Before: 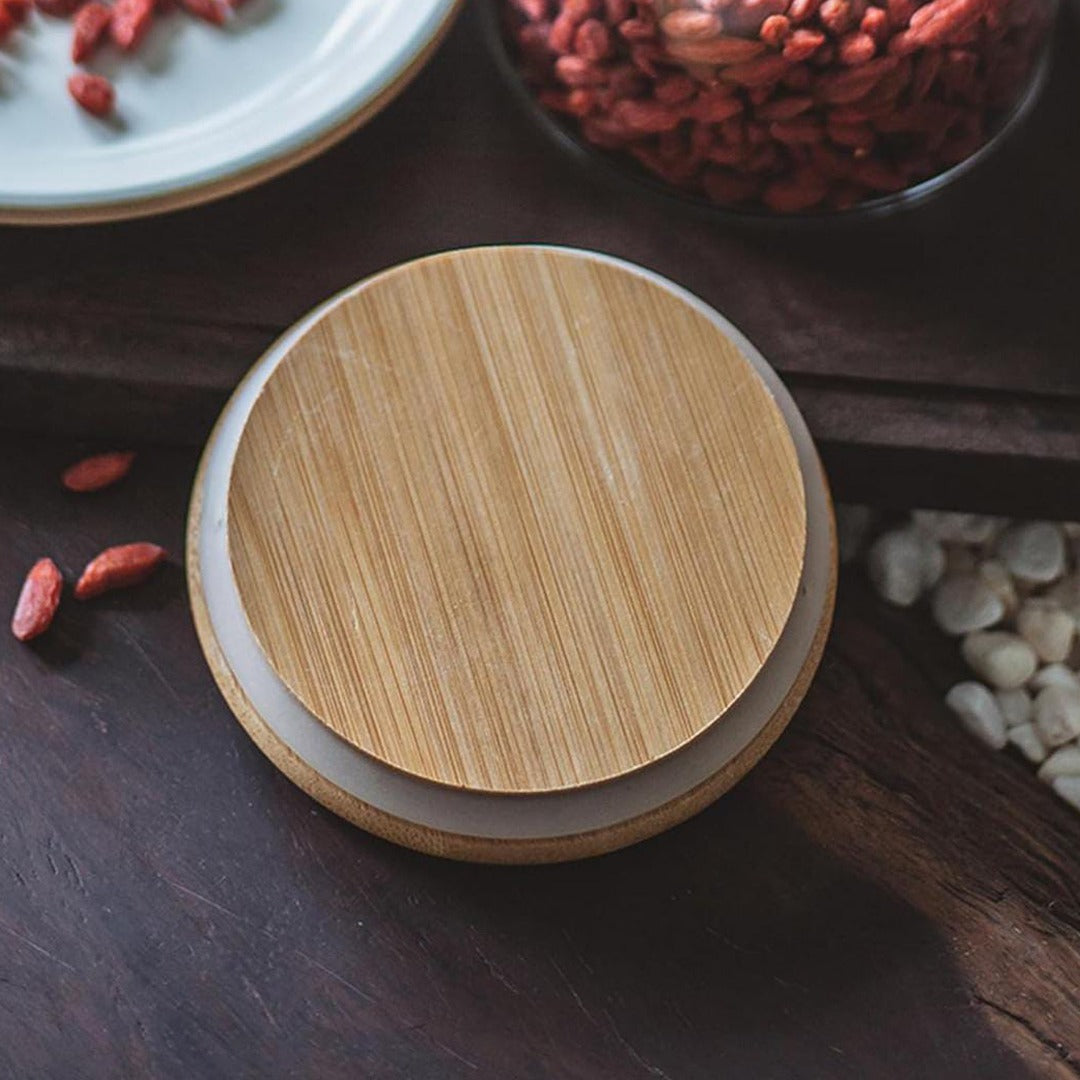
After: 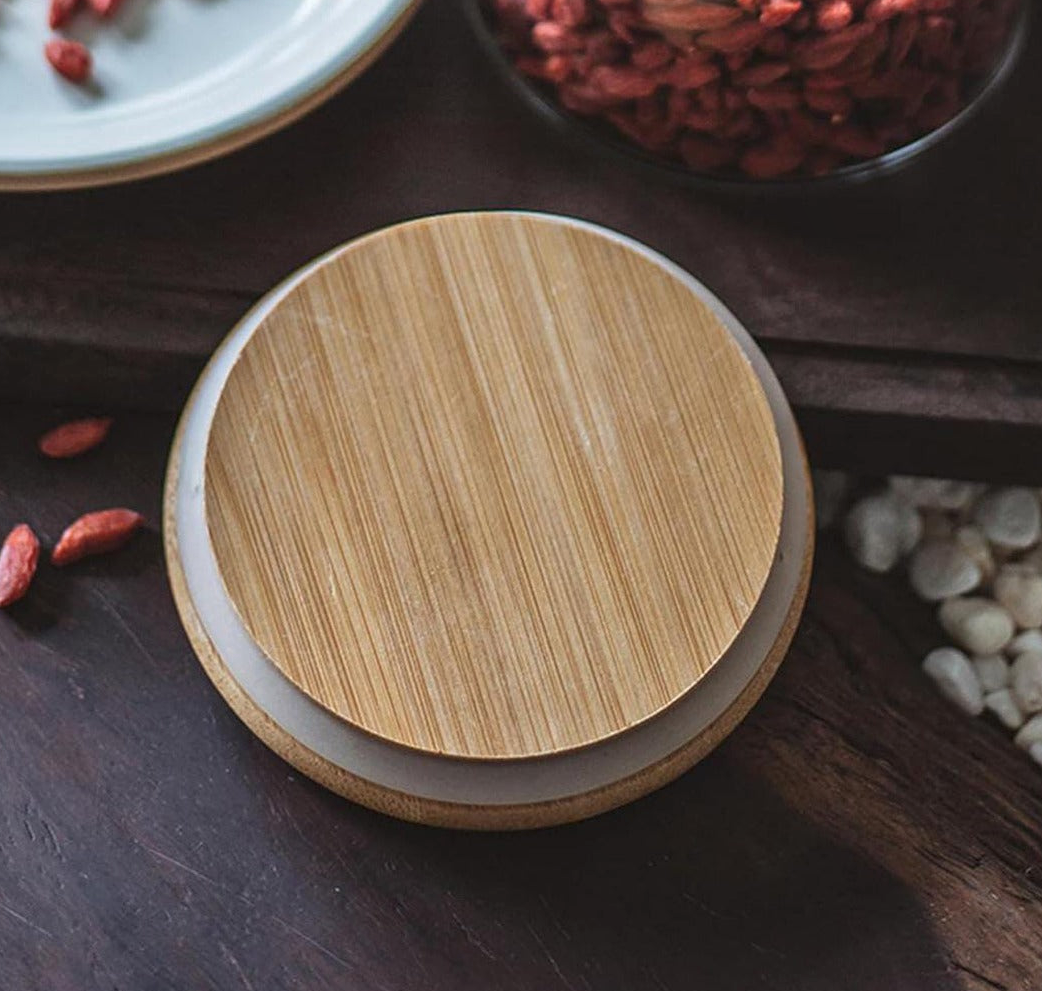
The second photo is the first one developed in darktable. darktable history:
crop: left 2.214%, top 3.226%, right 1.239%, bottom 4.987%
local contrast: highlights 100%, shadows 103%, detail 119%, midtone range 0.2
